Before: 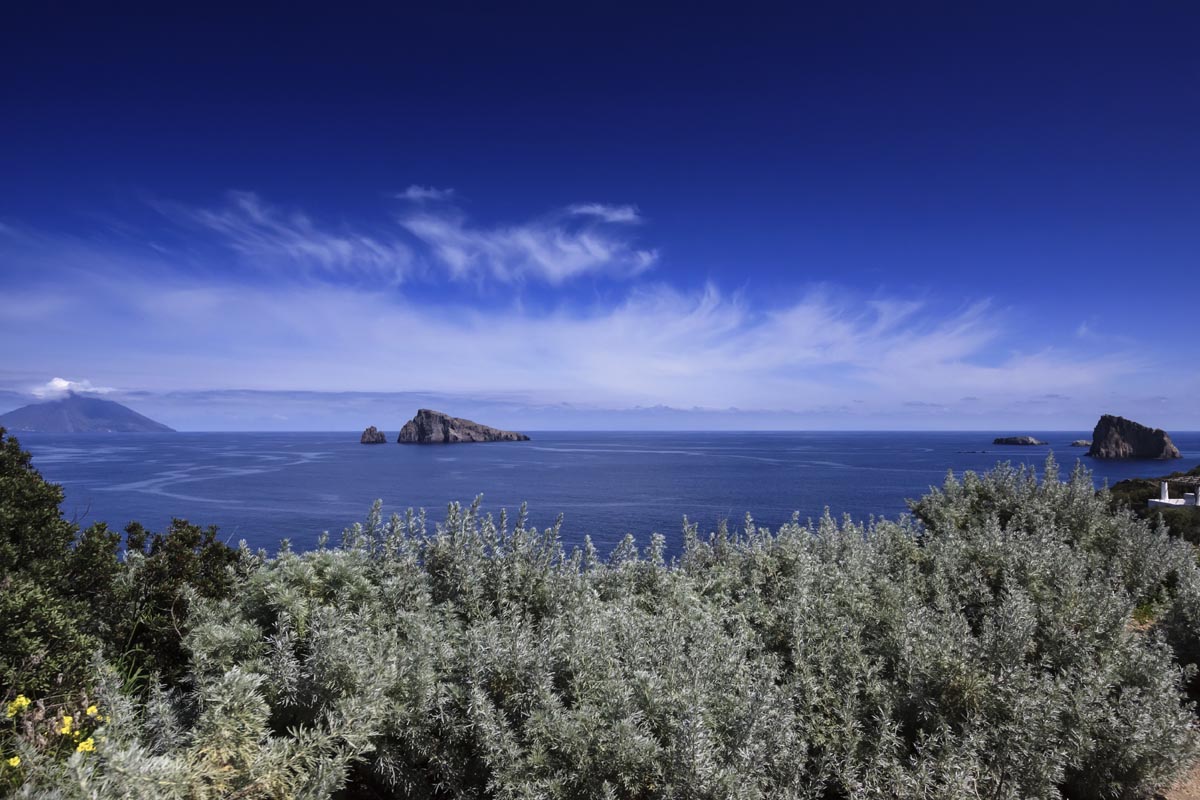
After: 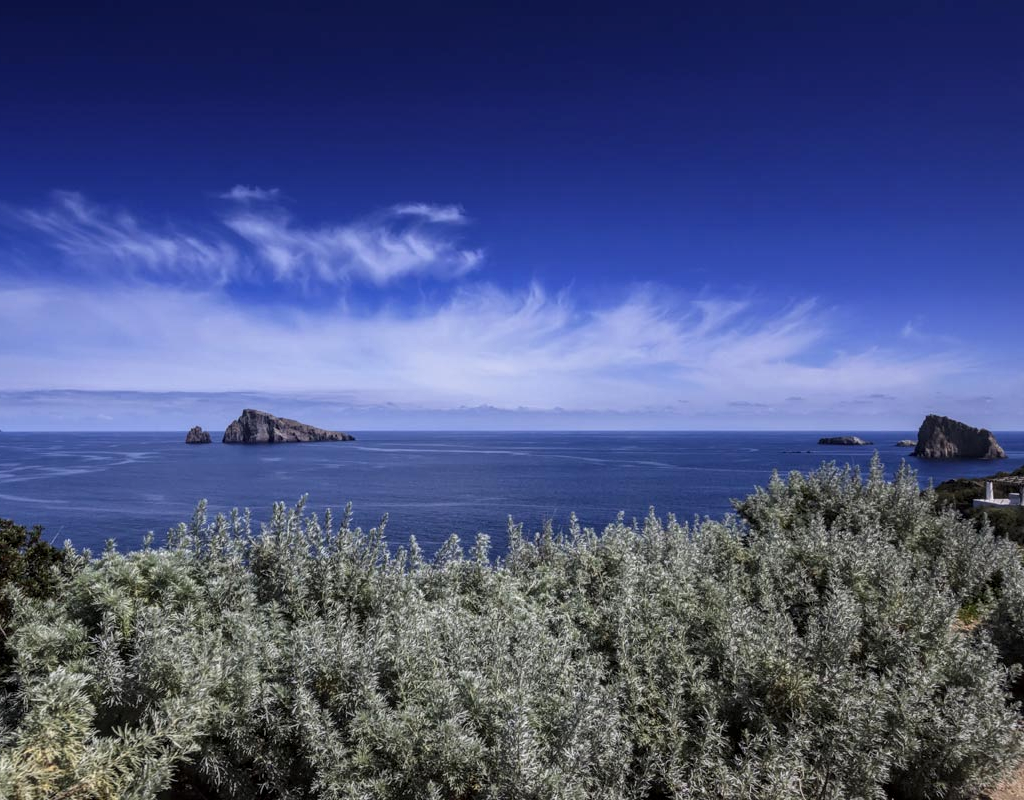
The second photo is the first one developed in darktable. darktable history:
crop and rotate: left 14.651%
local contrast: highlights 3%, shadows 3%, detail 133%
